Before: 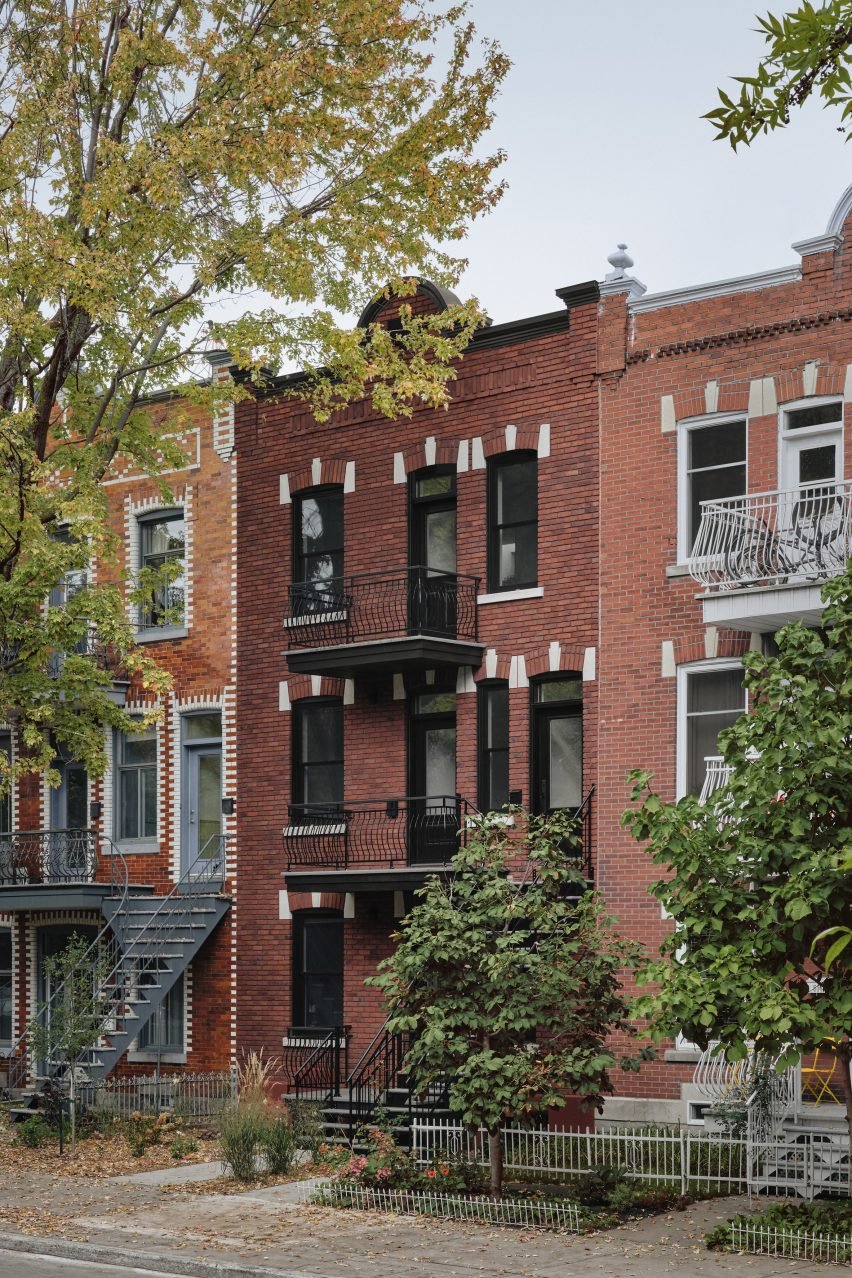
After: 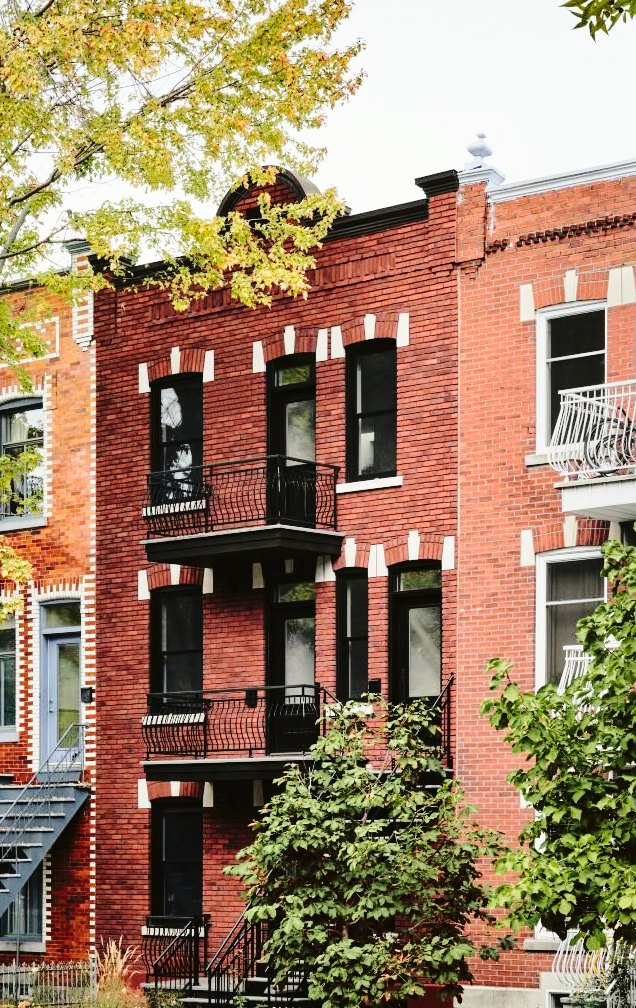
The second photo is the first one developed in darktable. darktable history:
base curve: curves: ch0 [(0, 0) (0.04, 0.03) (0.133, 0.232) (0.448, 0.748) (0.843, 0.968) (1, 1)], preserve colors none
crop: left 16.58%, top 8.697%, right 8.692%, bottom 12.424%
tone curve: curves: ch0 [(0, 0.01) (0.052, 0.045) (0.136, 0.133) (0.29, 0.332) (0.453, 0.531) (0.676, 0.751) (0.89, 0.919) (1, 1)]; ch1 [(0, 0) (0.094, 0.081) (0.285, 0.299) (0.385, 0.403) (0.446, 0.443) (0.502, 0.5) (0.544, 0.552) (0.589, 0.612) (0.722, 0.728) (1, 1)]; ch2 [(0, 0) (0.257, 0.217) (0.43, 0.421) (0.498, 0.507) (0.531, 0.544) (0.56, 0.579) (0.625, 0.642) (1, 1)], color space Lab, independent channels
